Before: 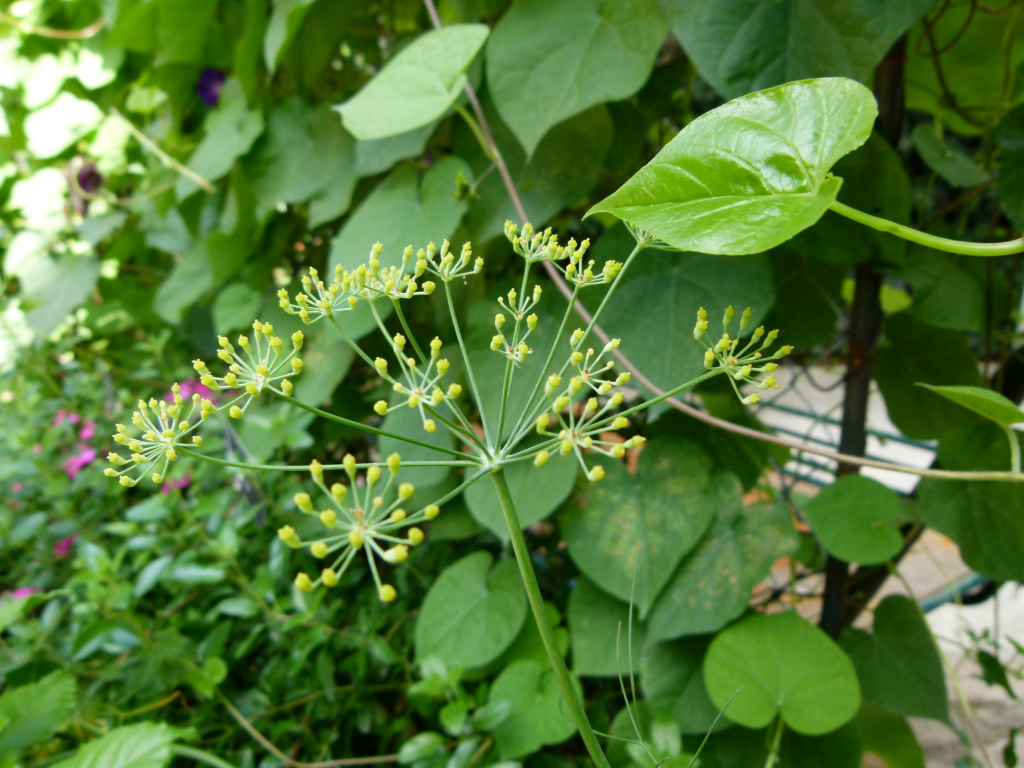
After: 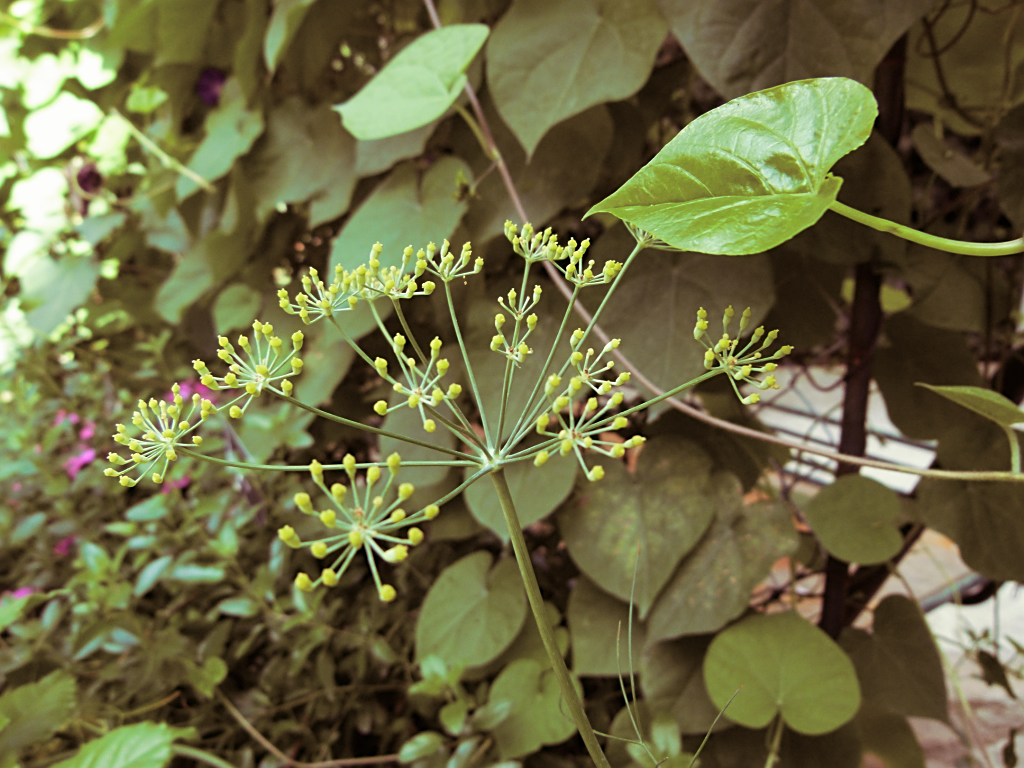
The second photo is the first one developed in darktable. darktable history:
sharpen: on, module defaults
split-toning: on, module defaults
tone equalizer: -7 EV 0.18 EV, -6 EV 0.12 EV, -5 EV 0.08 EV, -4 EV 0.04 EV, -2 EV -0.02 EV, -1 EV -0.04 EV, +0 EV -0.06 EV, luminance estimator HSV value / RGB max
